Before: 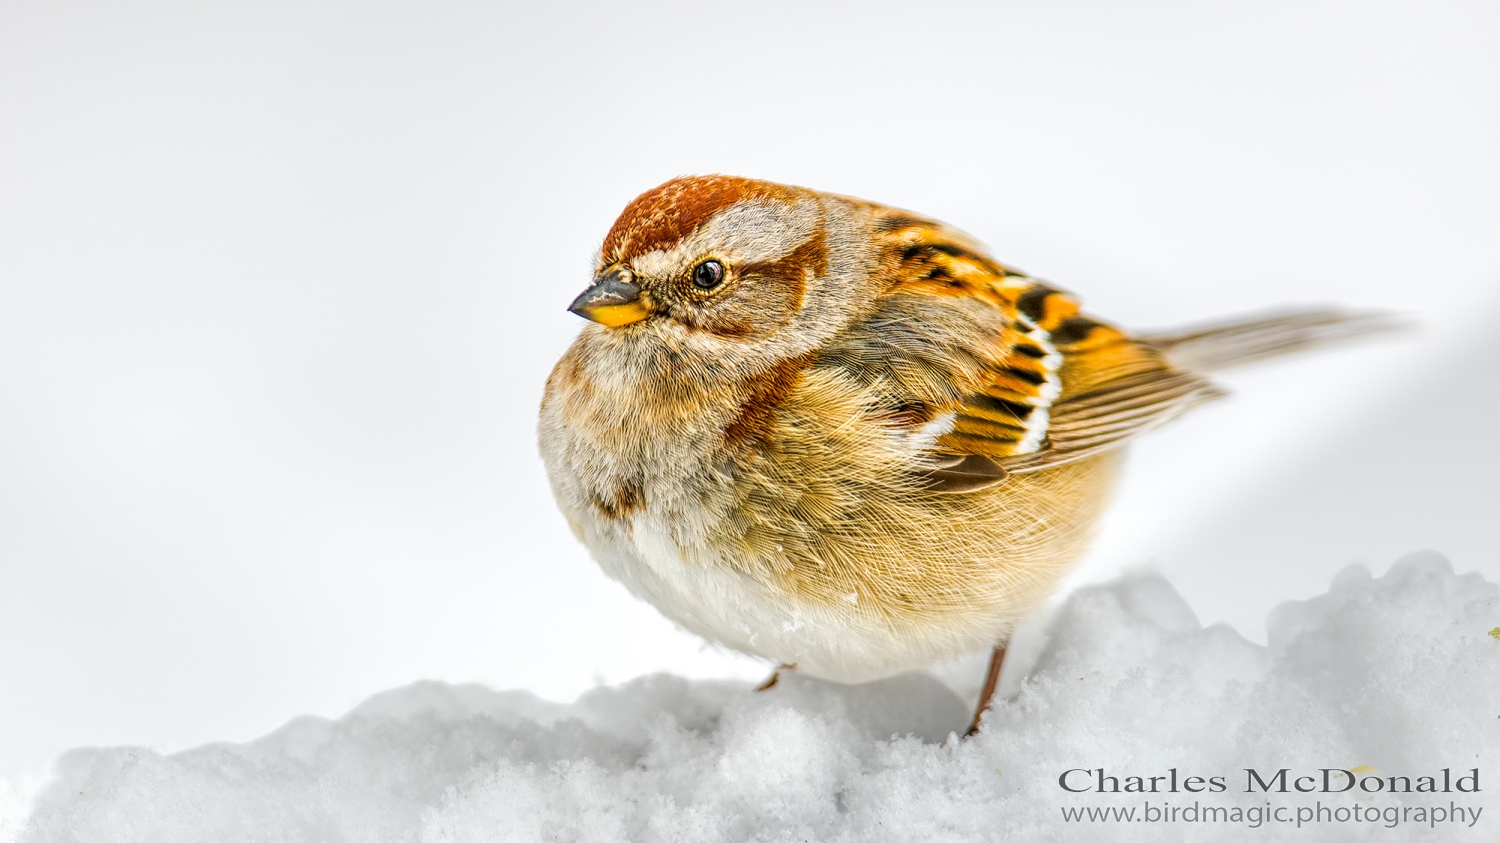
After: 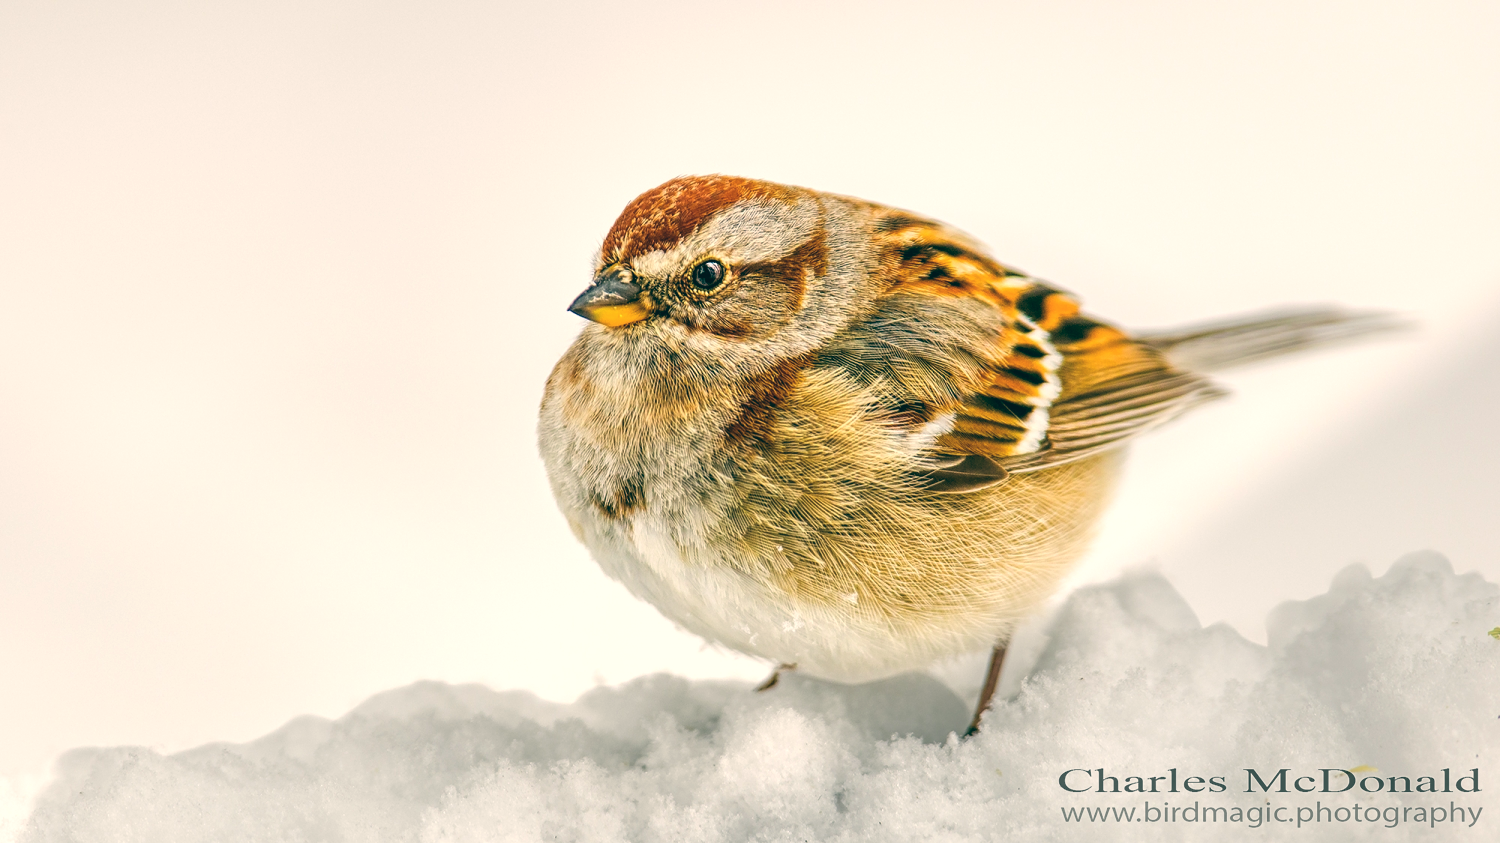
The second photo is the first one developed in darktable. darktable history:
color balance: lift [1.005, 0.99, 1.007, 1.01], gamma [1, 0.979, 1.011, 1.021], gain [0.923, 1.098, 1.025, 0.902], input saturation 90.45%, contrast 7.73%, output saturation 105.91%
color zones: mix -62.47%
